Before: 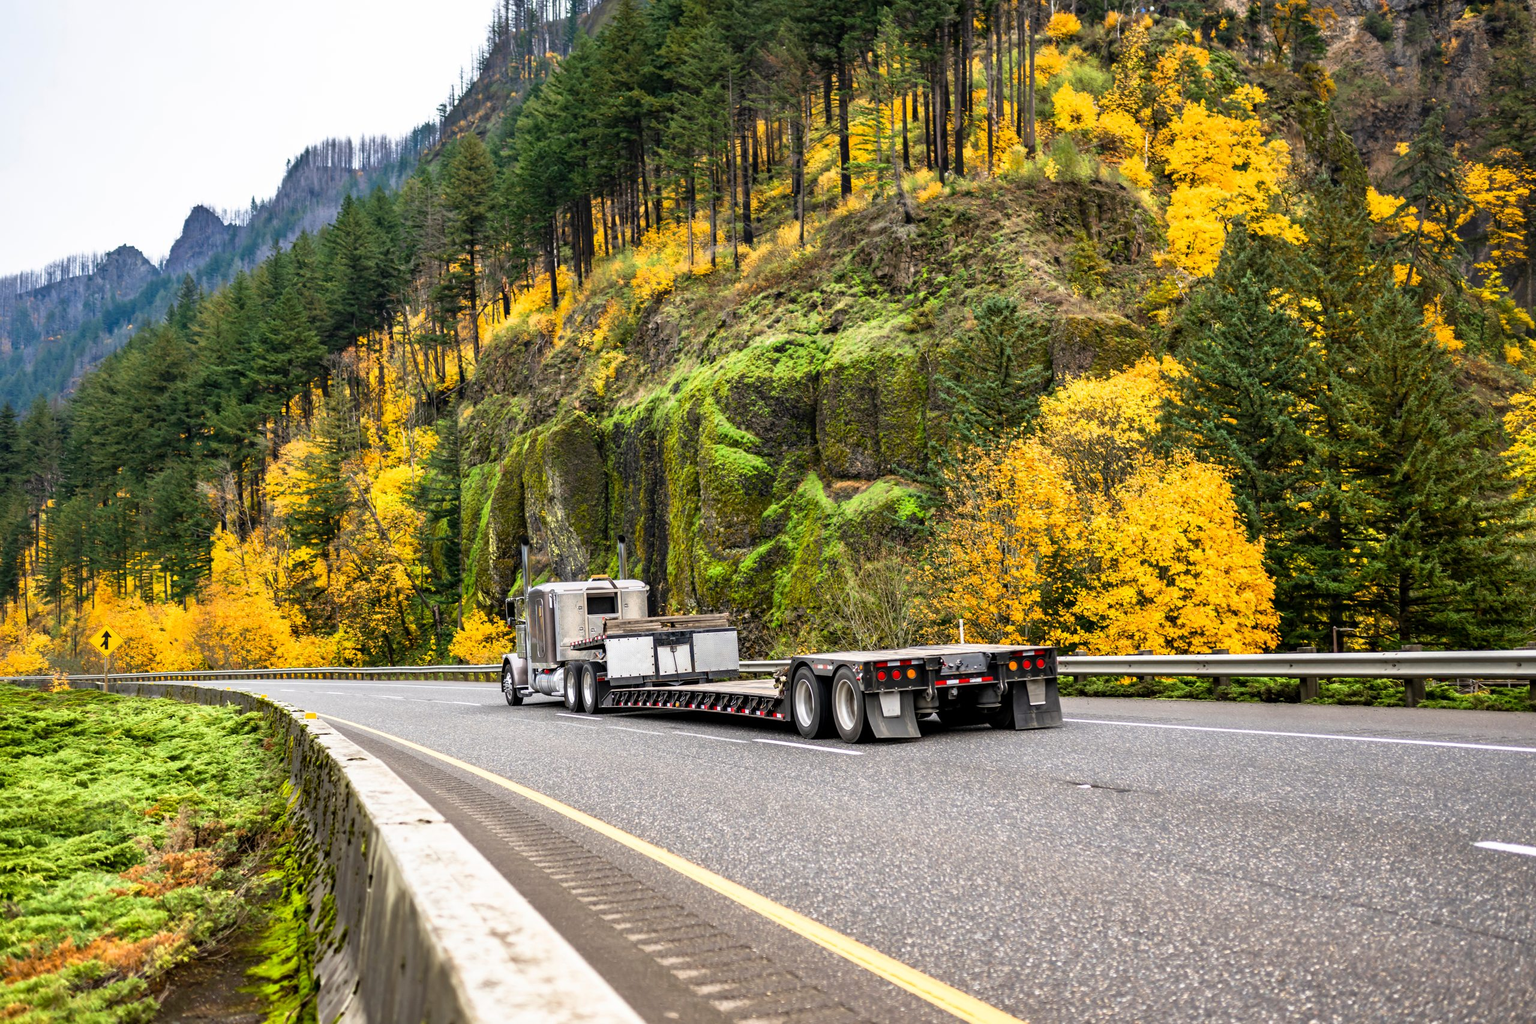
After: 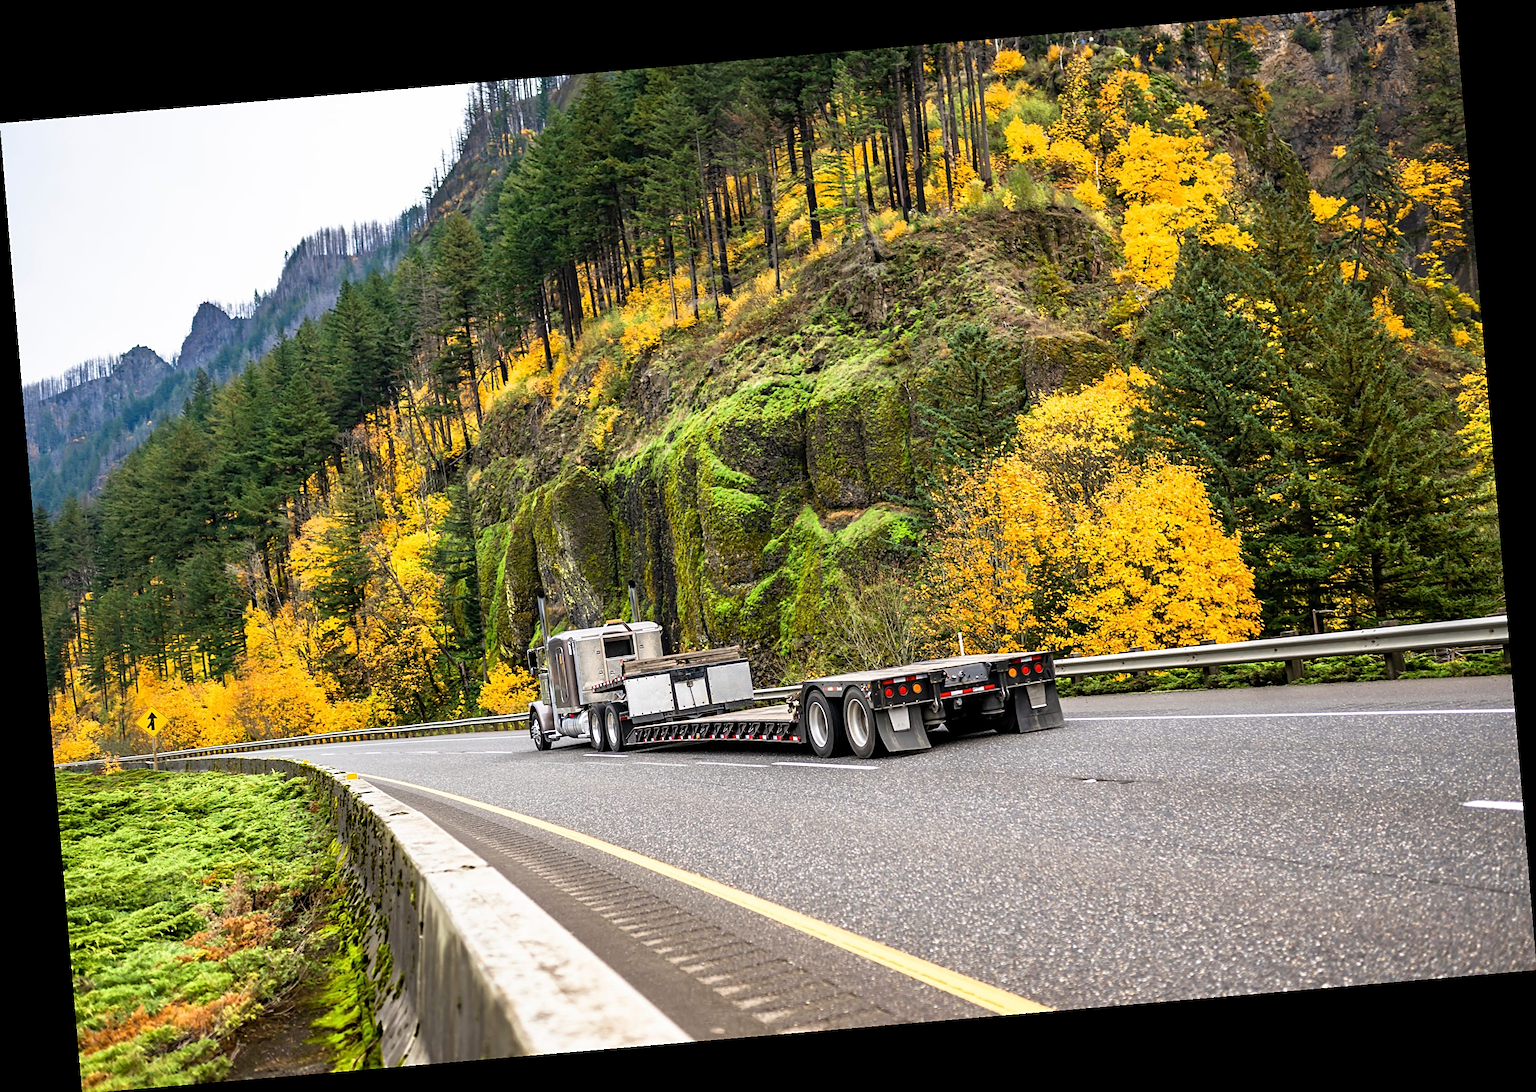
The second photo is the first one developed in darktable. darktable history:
rotate and perspective: rotation -4.86°, automatic cropping off
sharpen: on, module defaults
